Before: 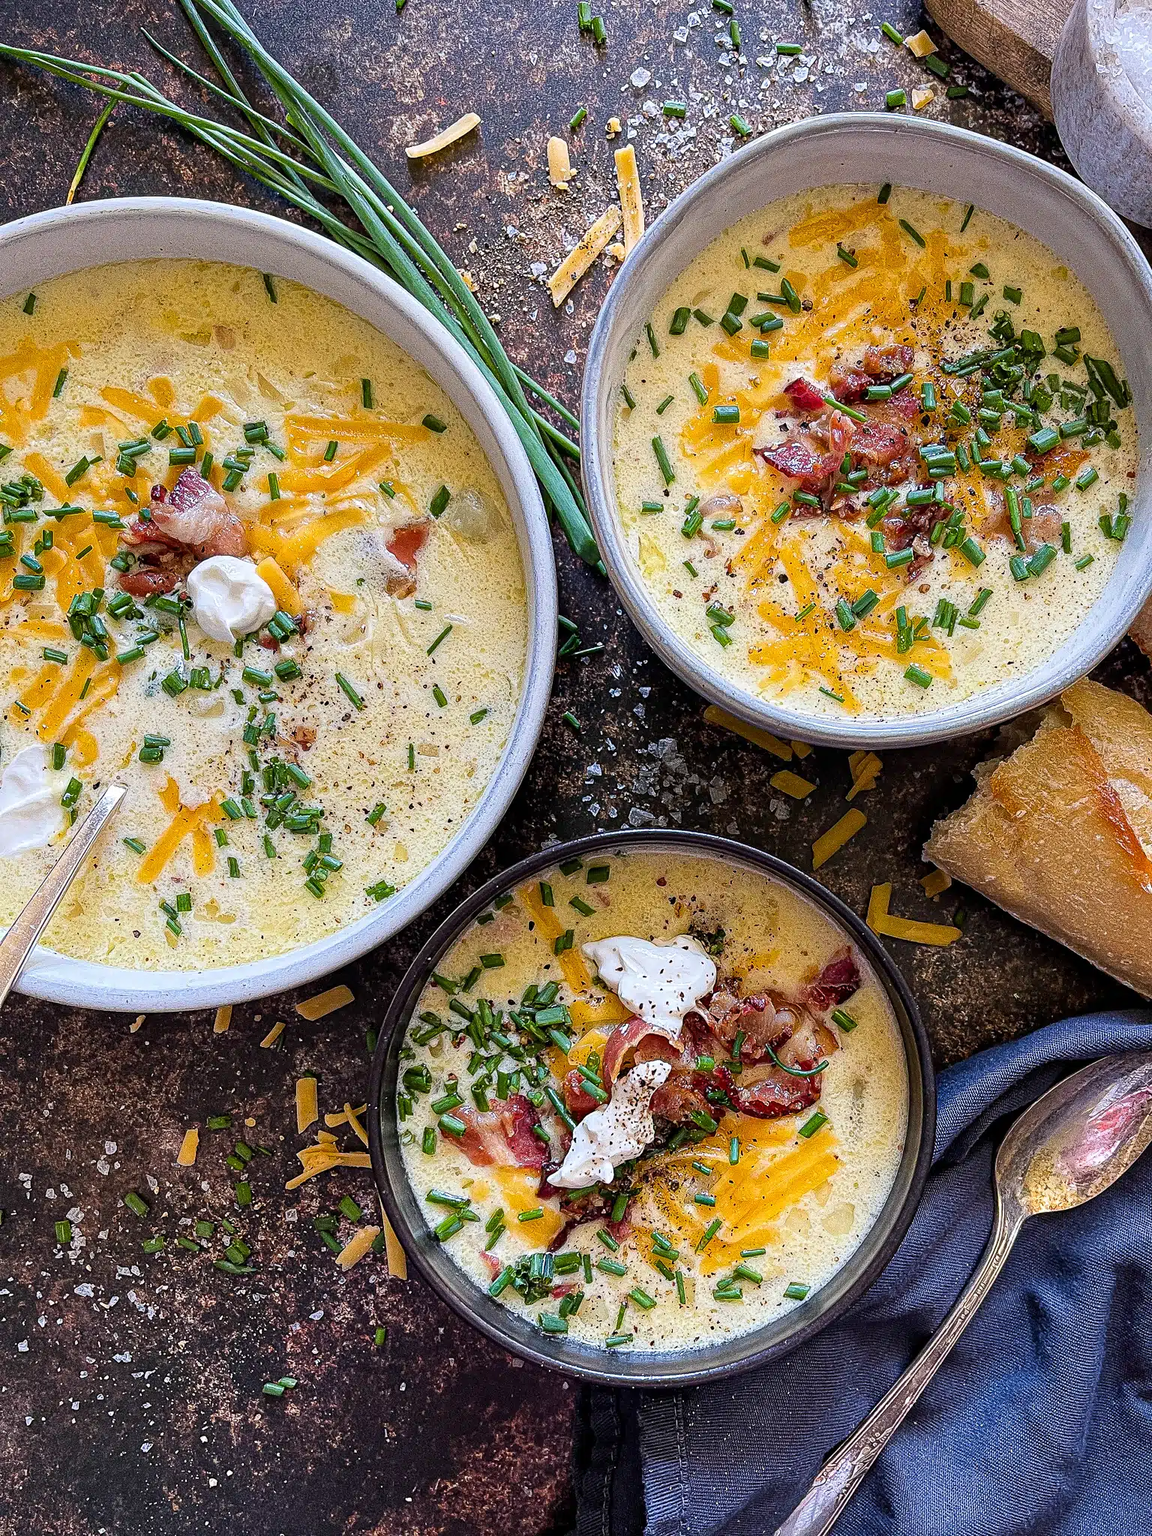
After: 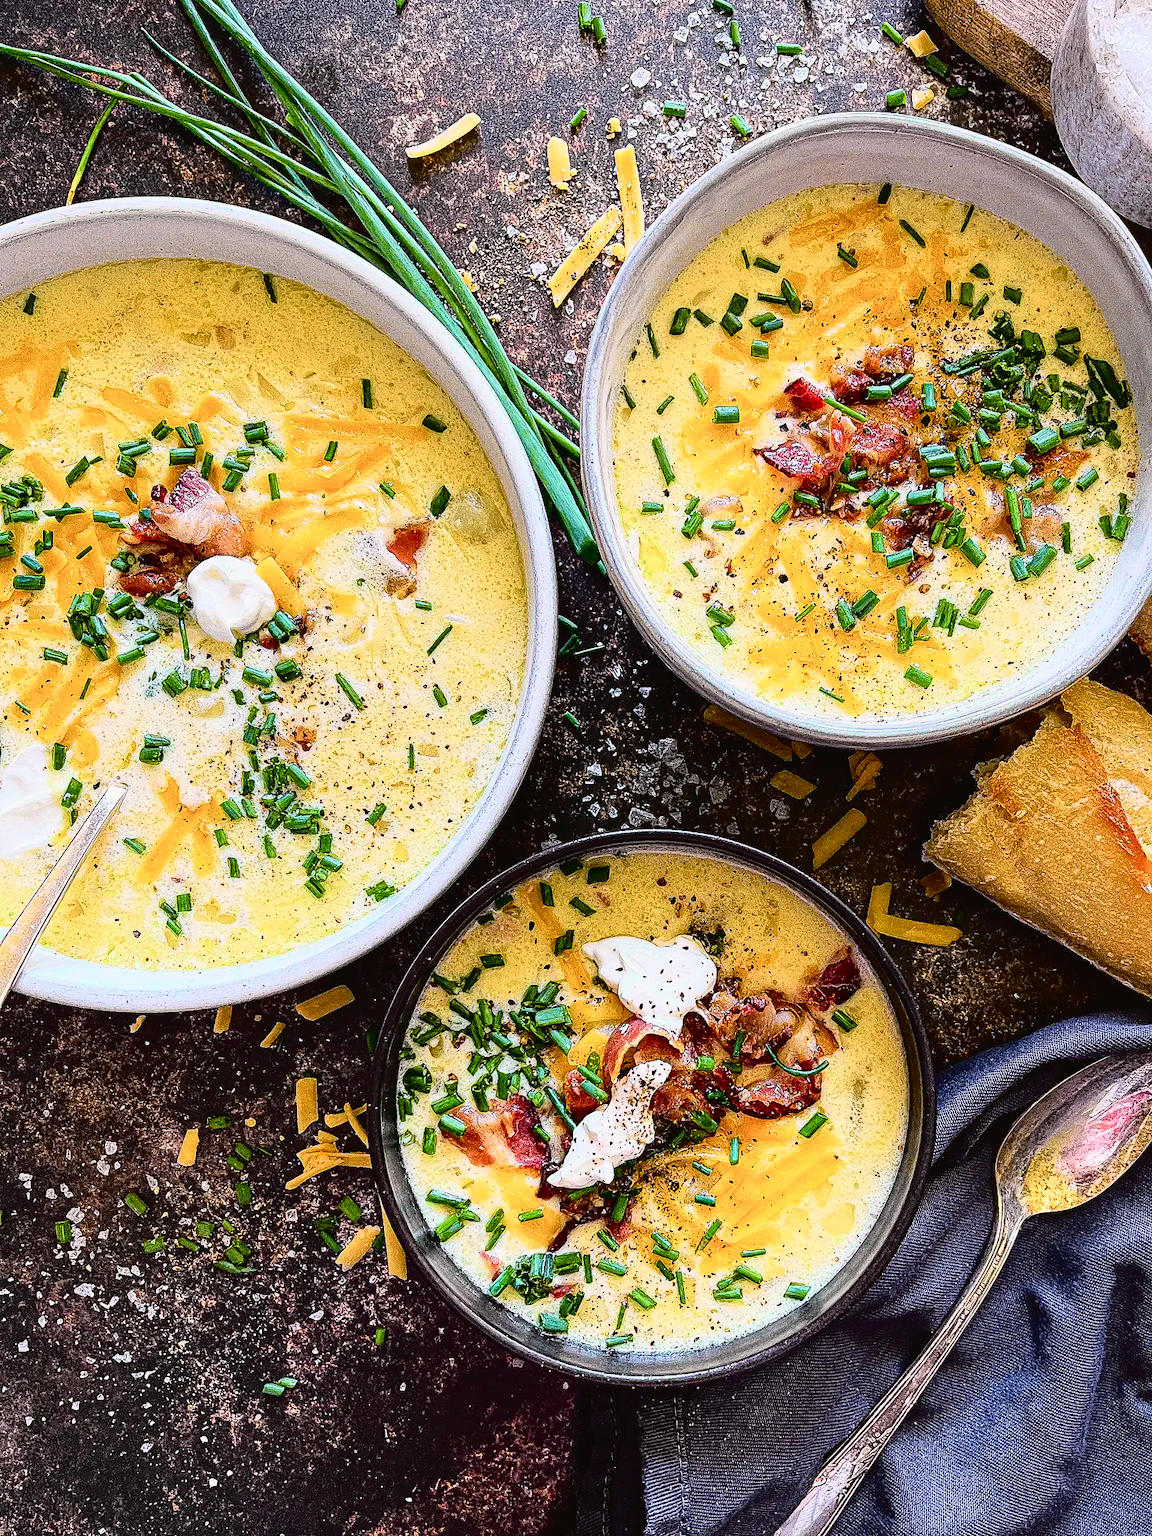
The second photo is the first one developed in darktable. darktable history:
tone curve: curves: ch0 [(0, 0.022) (0.177, 0.086) (0.392, 0.438) (0.704, 0.844) (0.858, 0.938) (1, 0.981)]; ch1 [(0, 0) (0.402, 0.36) (0.476, 0.456) (0.498, 0.501) (0.518, 0.521) (0.58, 0.598) (0.619, 0.65) (0.692, 0.737) (1, 1)]; ch2 [(0, 0) (0.415, 0.438) (0.483, 0.499) (0.503, 0.507) (0.526, 0.537) (0.563, 0.624) (0.626, 0.714) (0.699, 0.753) (0.997, 0.858)], color space Lab, independent channels
